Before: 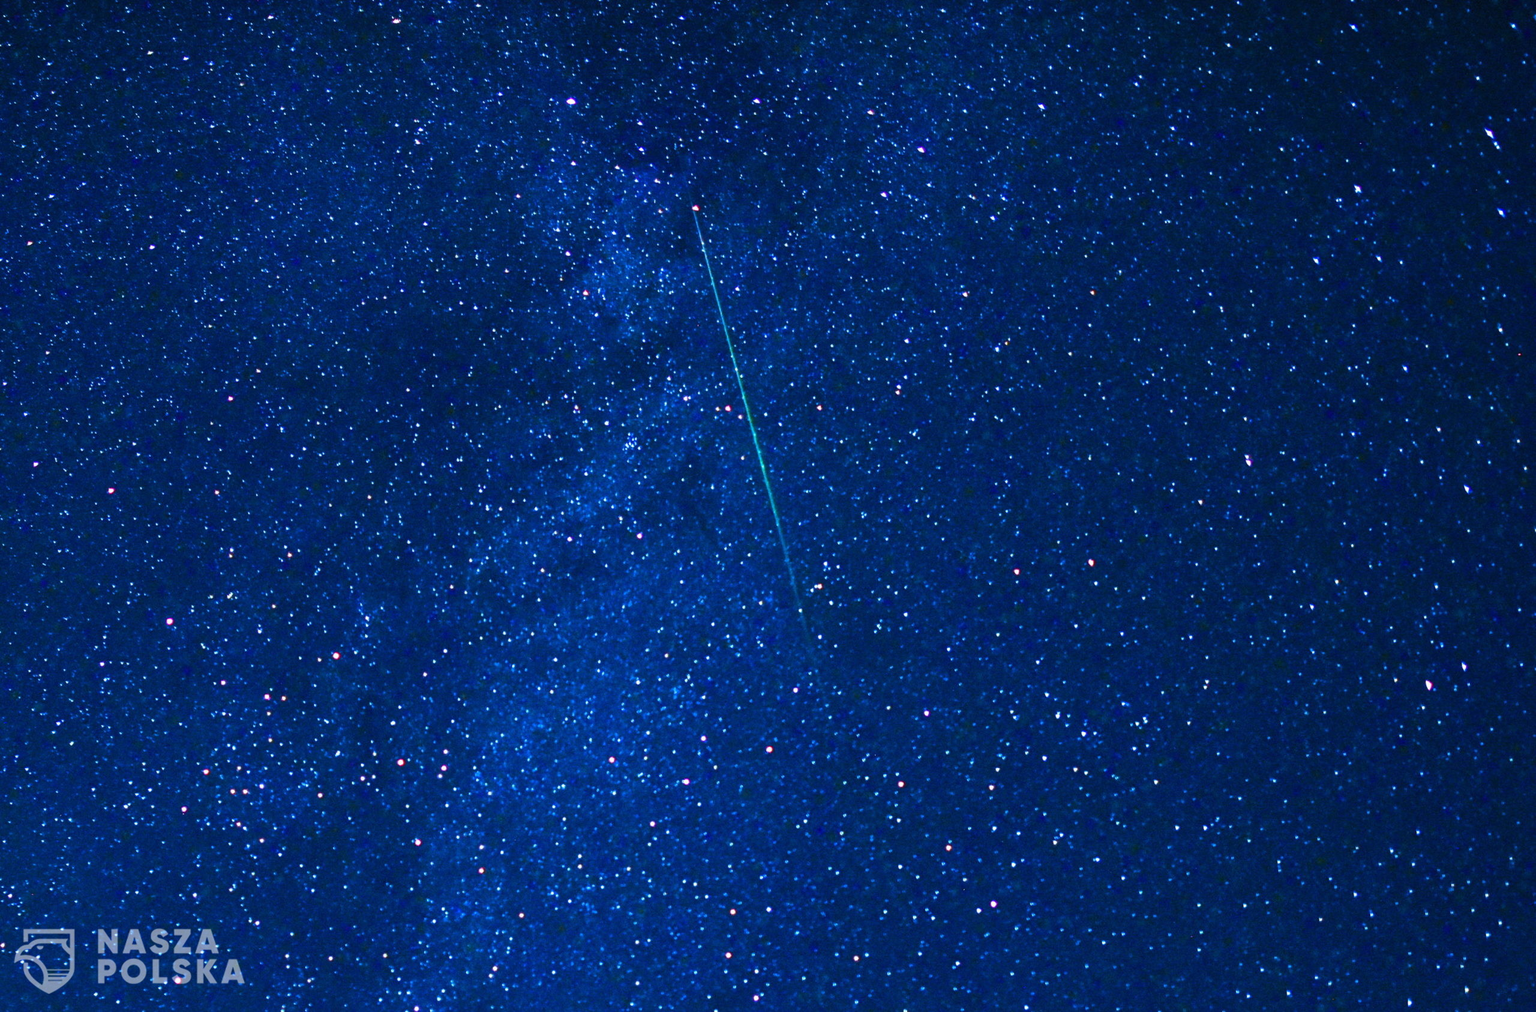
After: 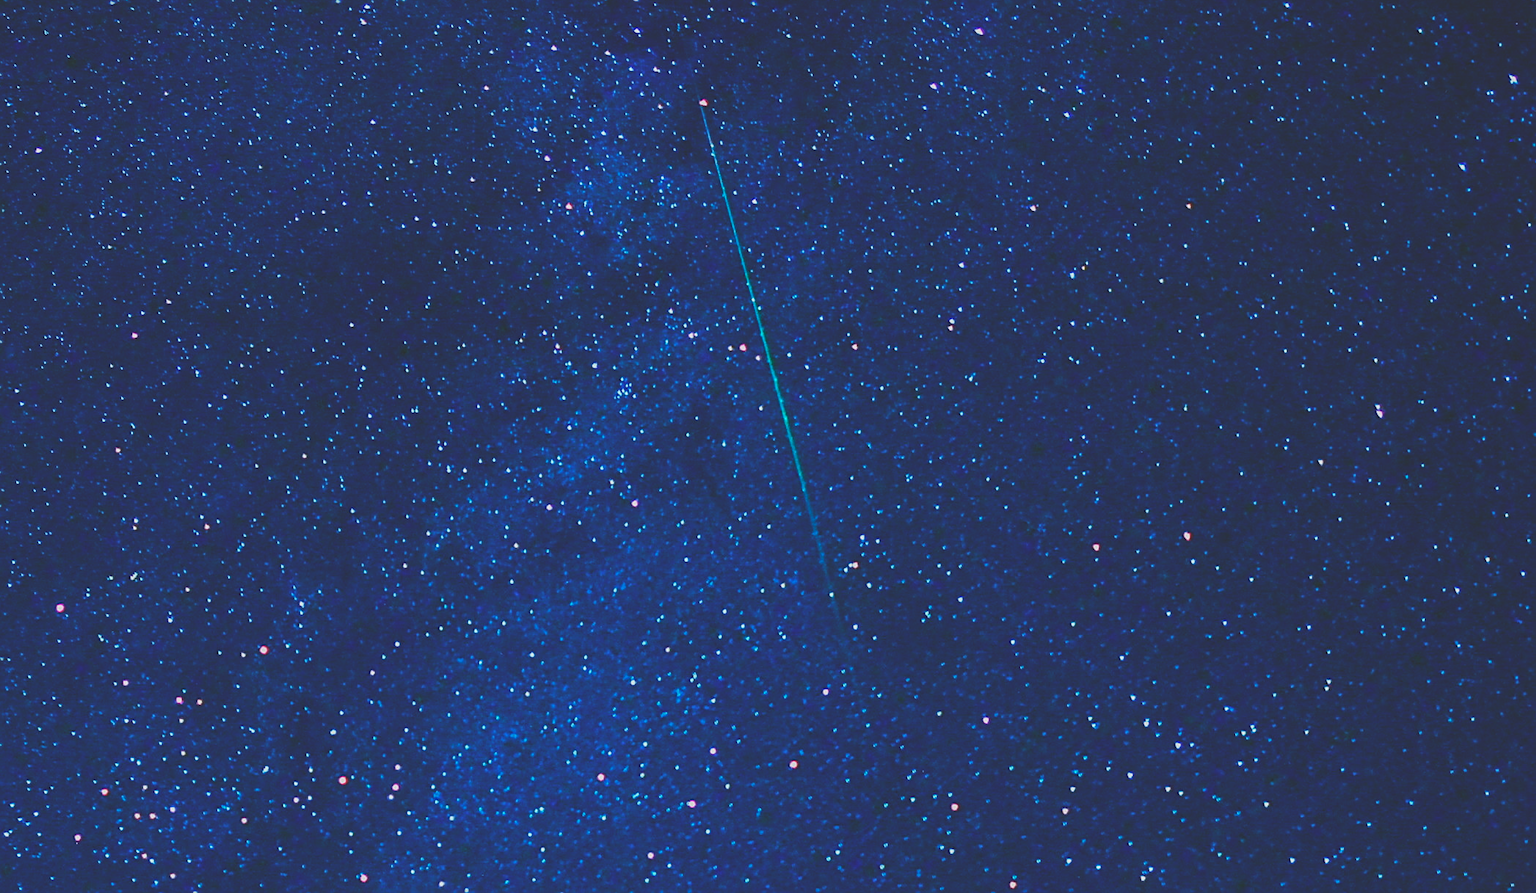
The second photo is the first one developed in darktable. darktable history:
crop: left 7.87%, top 12.308%, right 10.336%, bottom 15.432%
sharpen: on, module defaults
exposure: black level correction -0.037, exposure -0.495 EV, compensate highlight preservation false
local contrast: detail 110%
